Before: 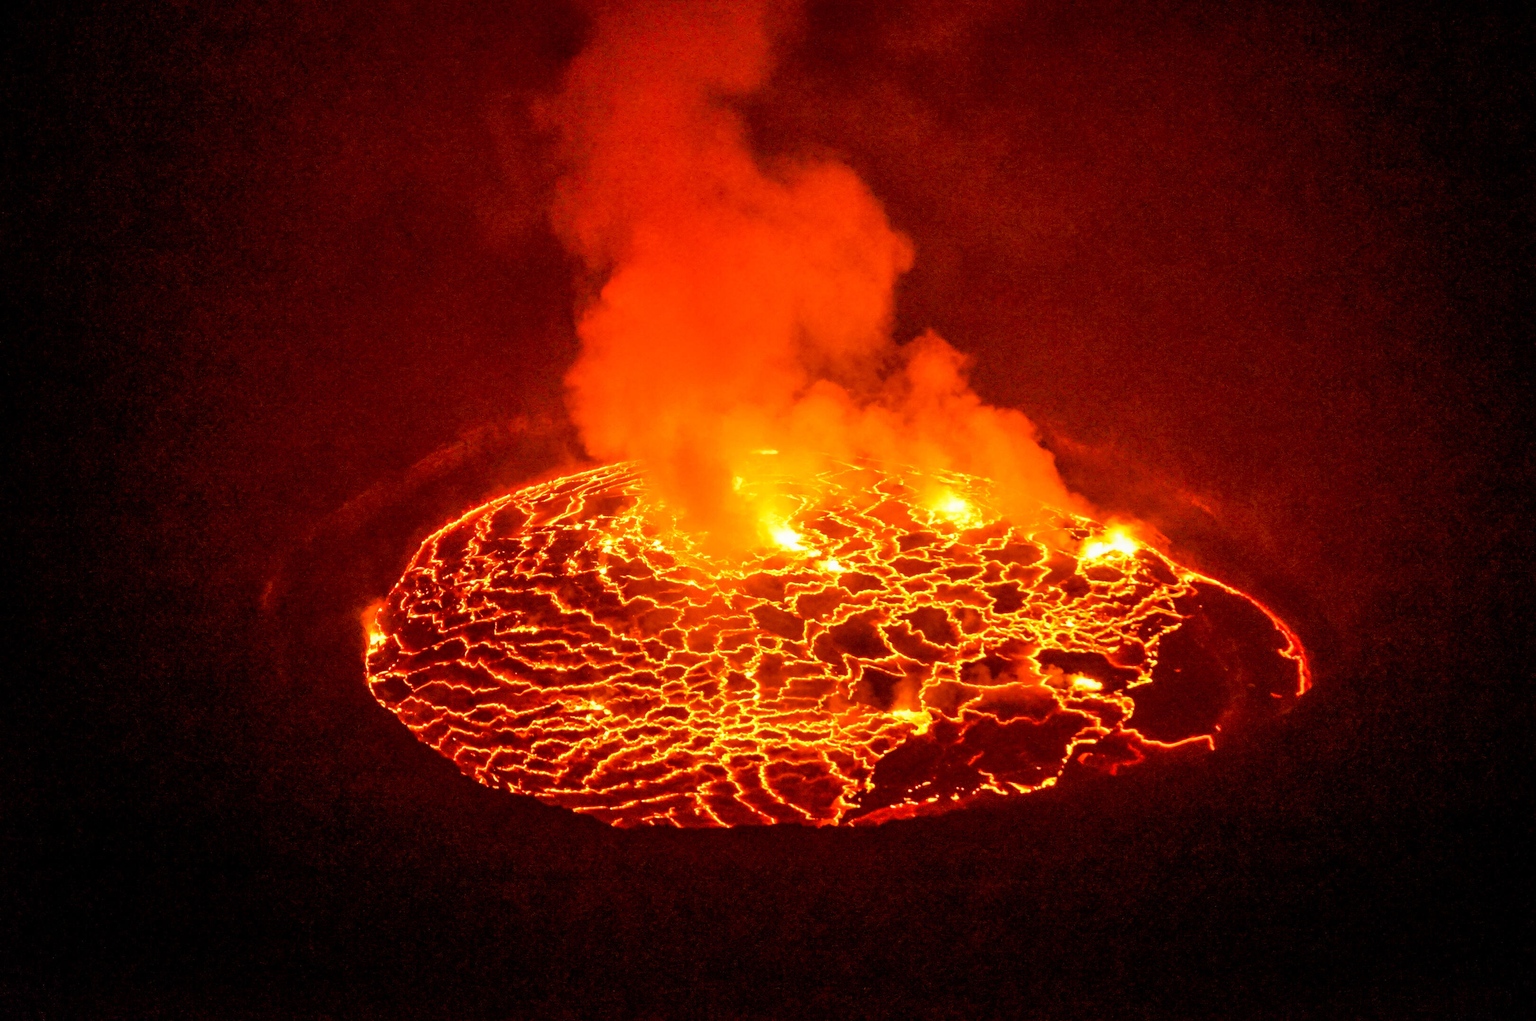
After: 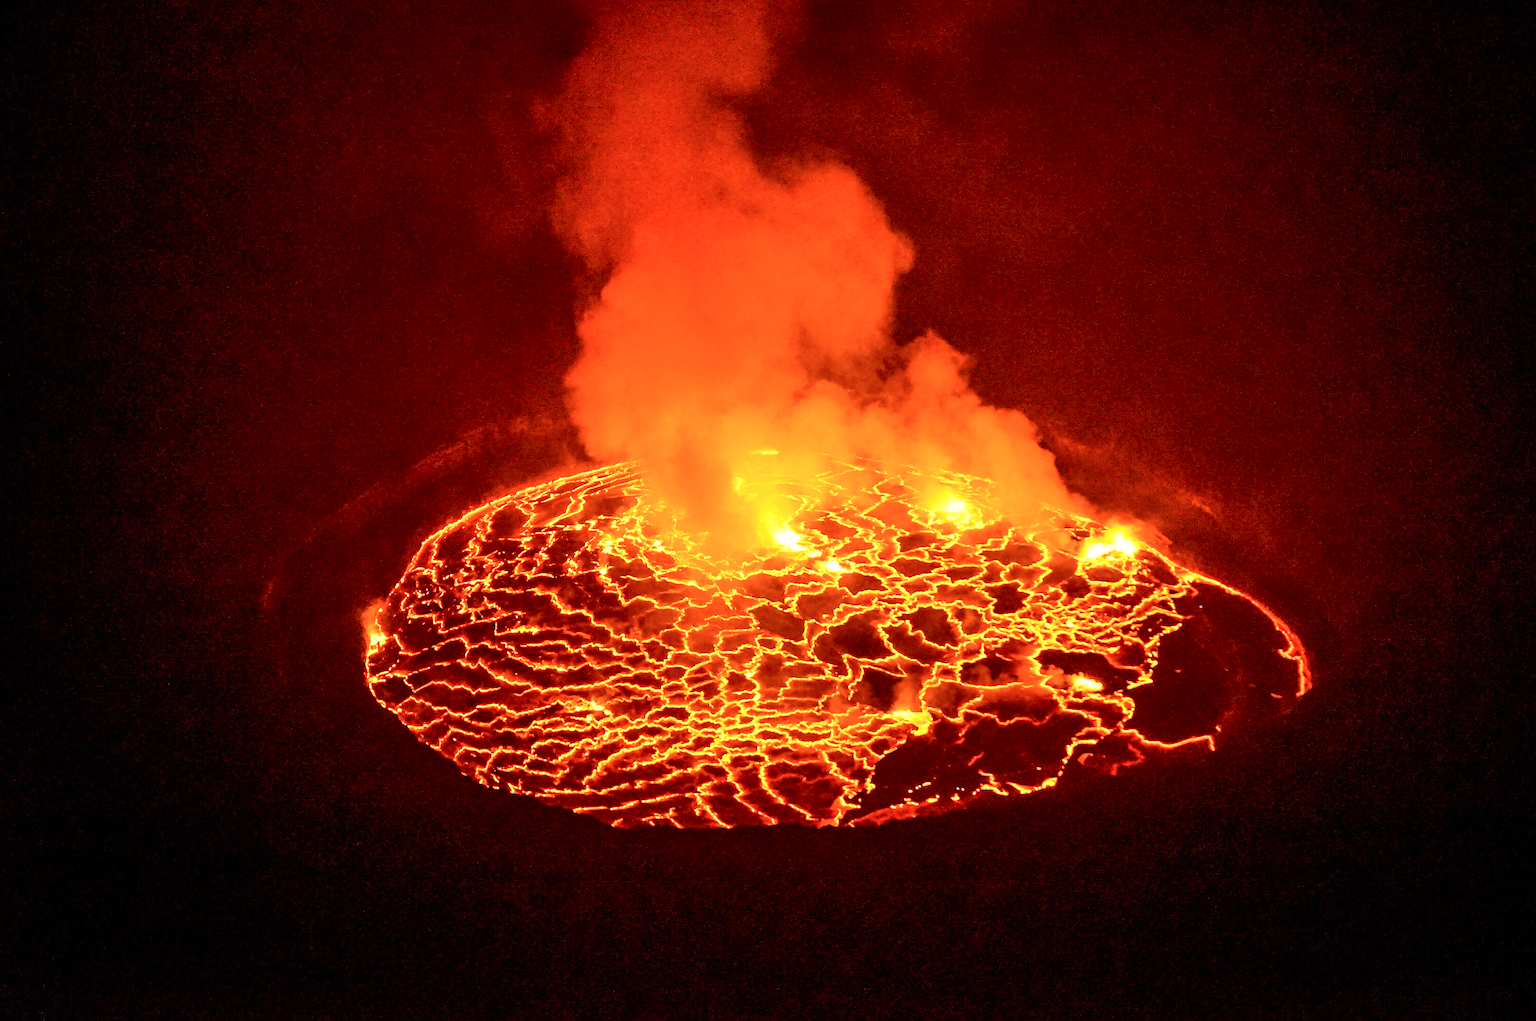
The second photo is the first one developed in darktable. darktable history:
contrast brightness saturation: contrast 0.241, brightness 0.092
sharpen: on, module defaults
